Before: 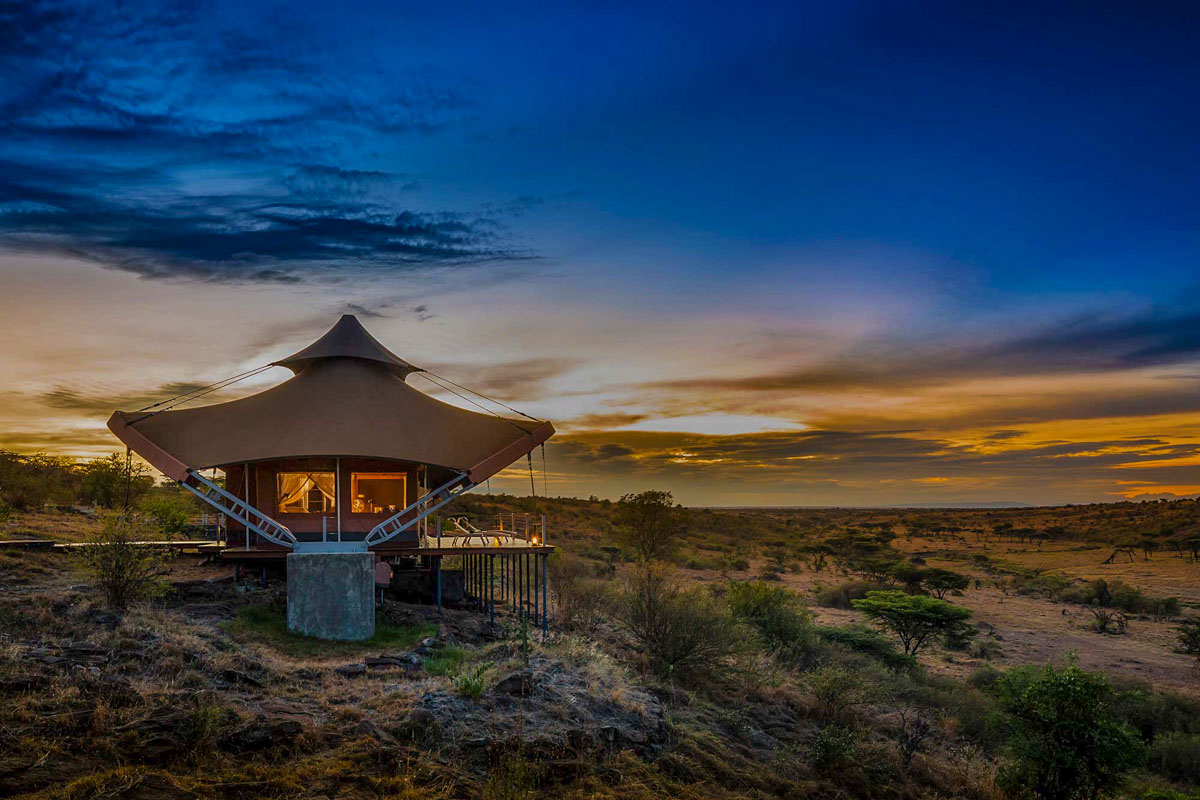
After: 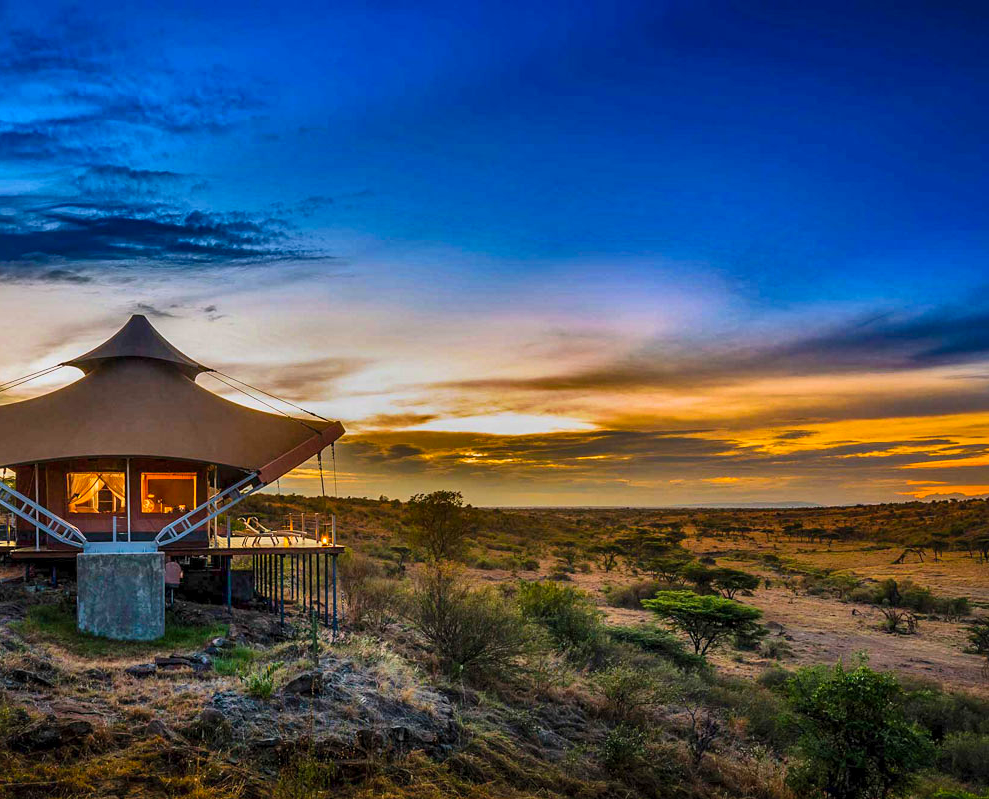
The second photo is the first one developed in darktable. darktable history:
crop: left 17.582%, bottom 0.031%
contrast brightness saturation: contrast 0.24, brightness 0.26, saturation 0.39
local contrast: mode bilateral grid, contrast 20, coarseness 50, detail 130%, midtone range 0.2
